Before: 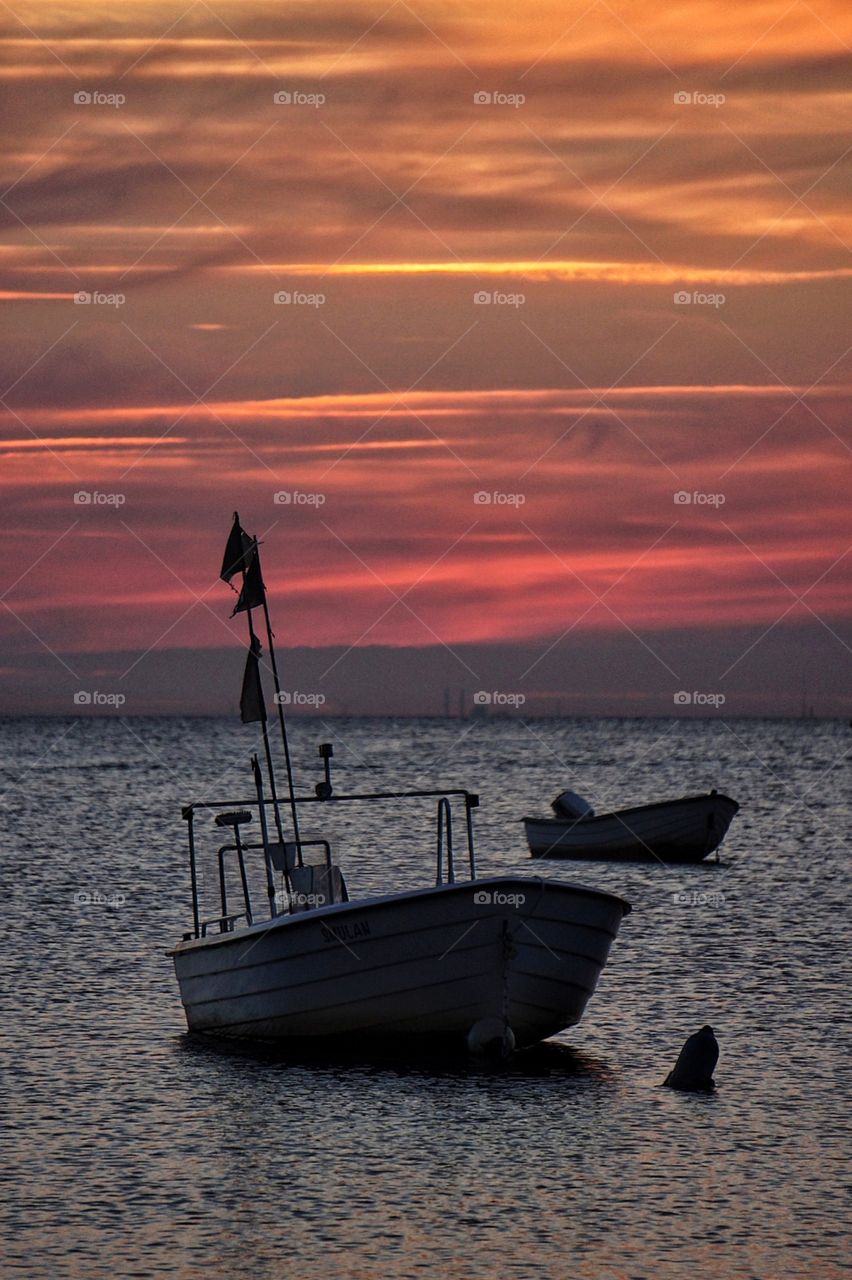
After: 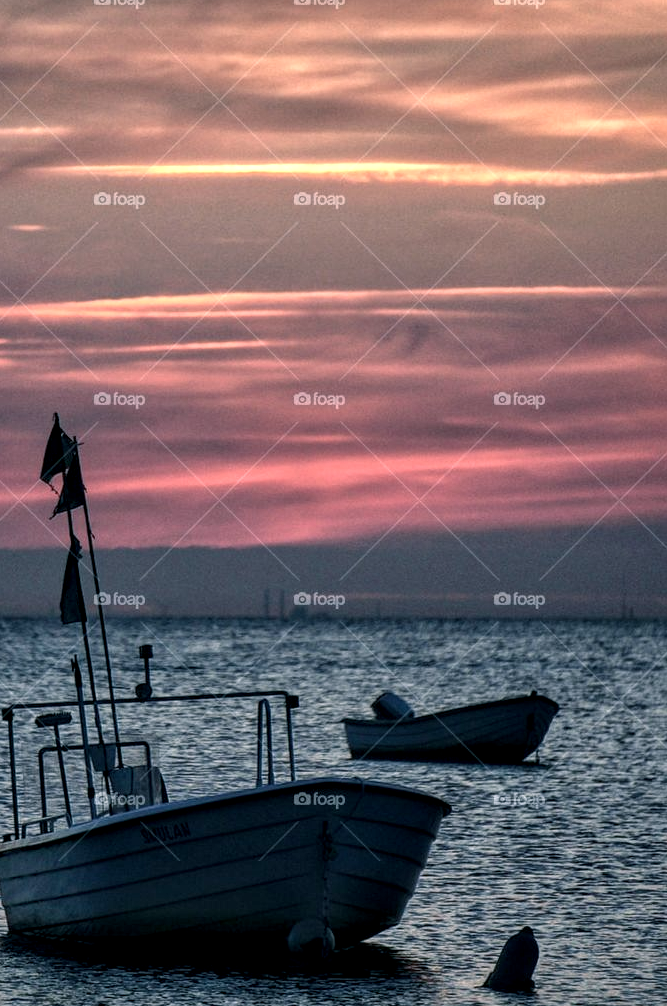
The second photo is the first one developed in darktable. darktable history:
exposure: exposure 0.693 EV, compensate highlight preservation false
color balance rgb: power › luminance -7.534%, power › chroma 2.295%, power › hue 223.48°, linear chroma grading › shadows -2.074%, linear chroma grading › highlights -14.593%, linear chroma grading › global chroma -9.566%, linear chroma grading › mid-tones -9.633%, perceptual saturation grading › global saturation 0.736%
crop and rotate: left 21.179%, top 7.743%, right 0.455%, bottom 13.634%
local contrast: on, module defaults
